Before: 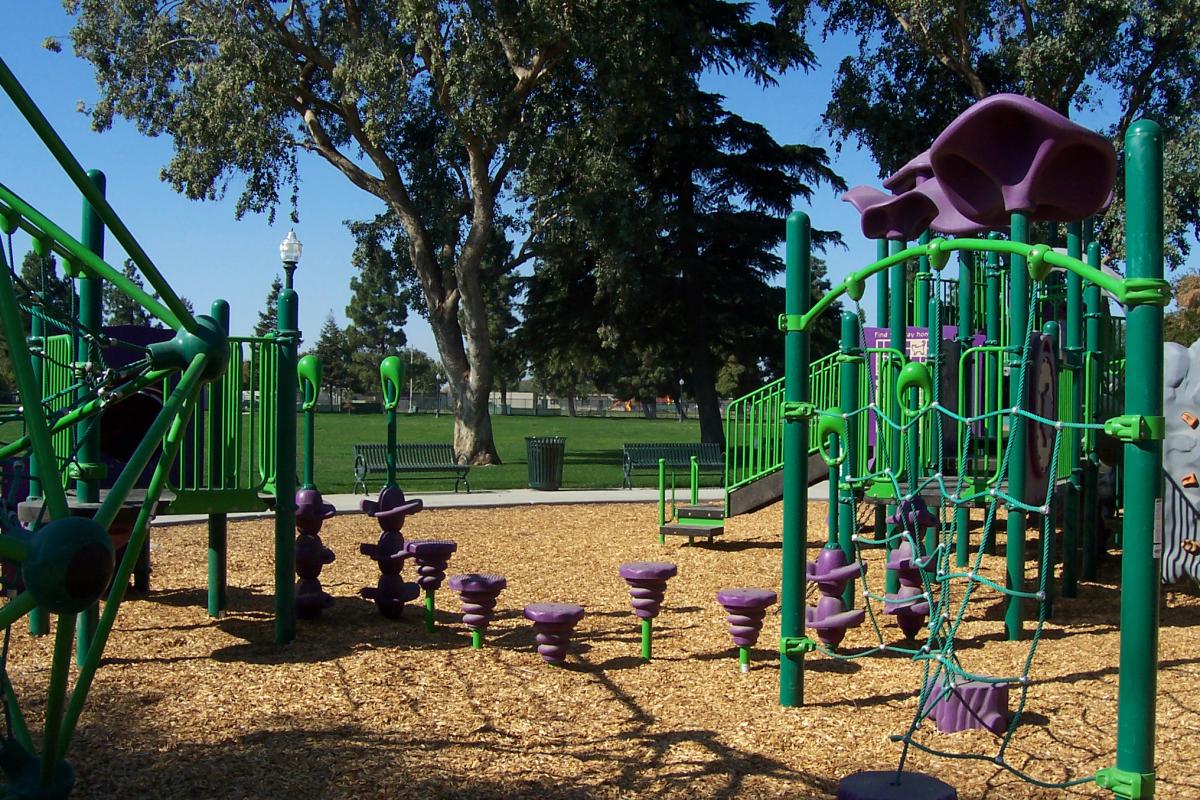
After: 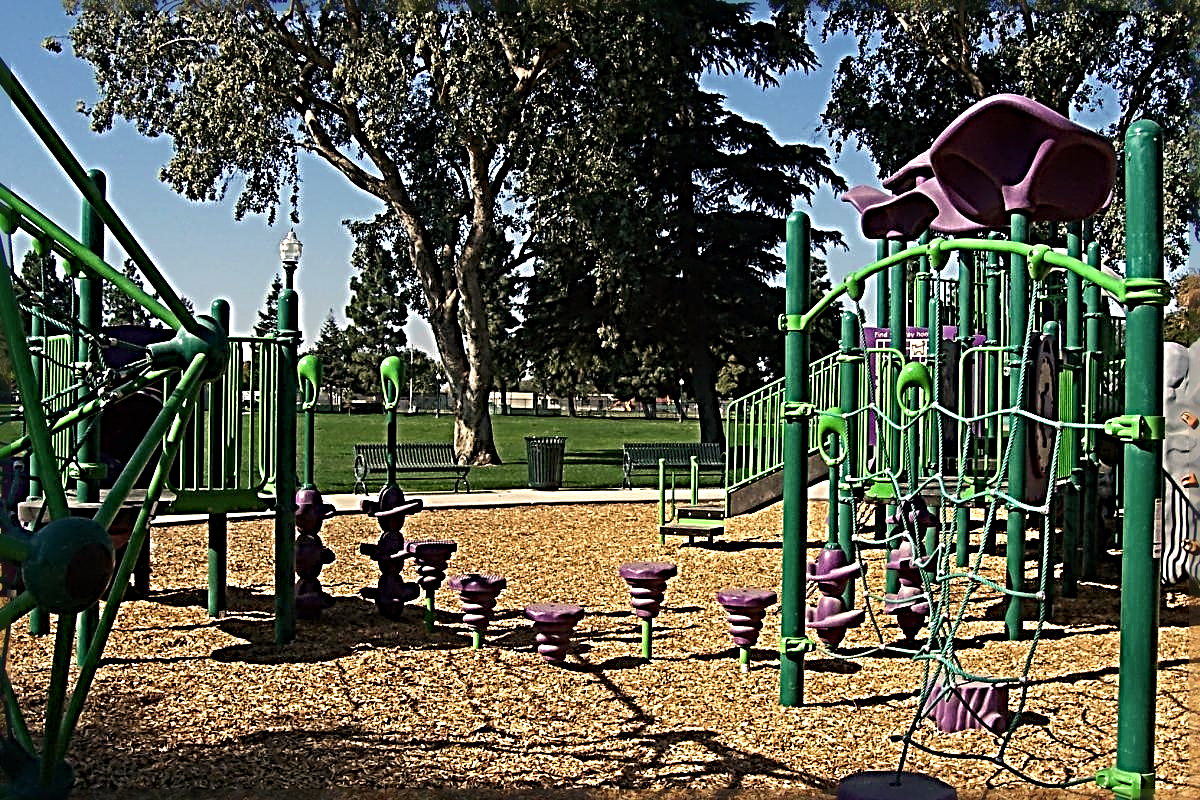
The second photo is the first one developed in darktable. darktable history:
color correction: highlights a* 7.34, highlights b* 4.37
white balance: red 1.029, blue 0.92
sharpen: radius 4.001, amount 2
